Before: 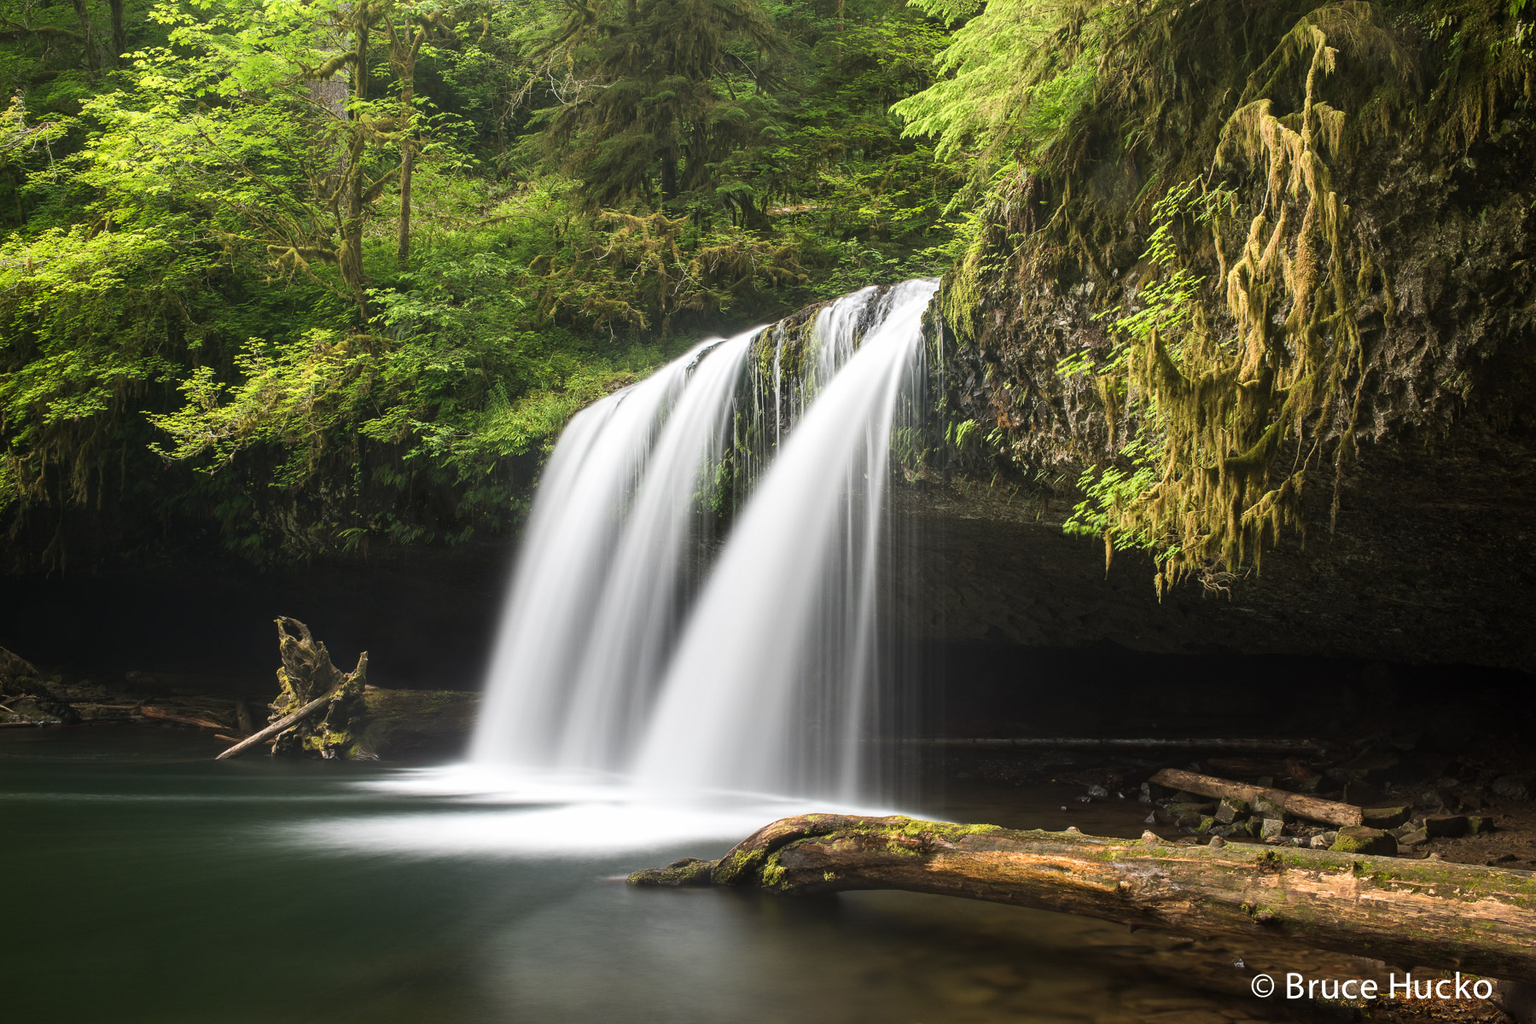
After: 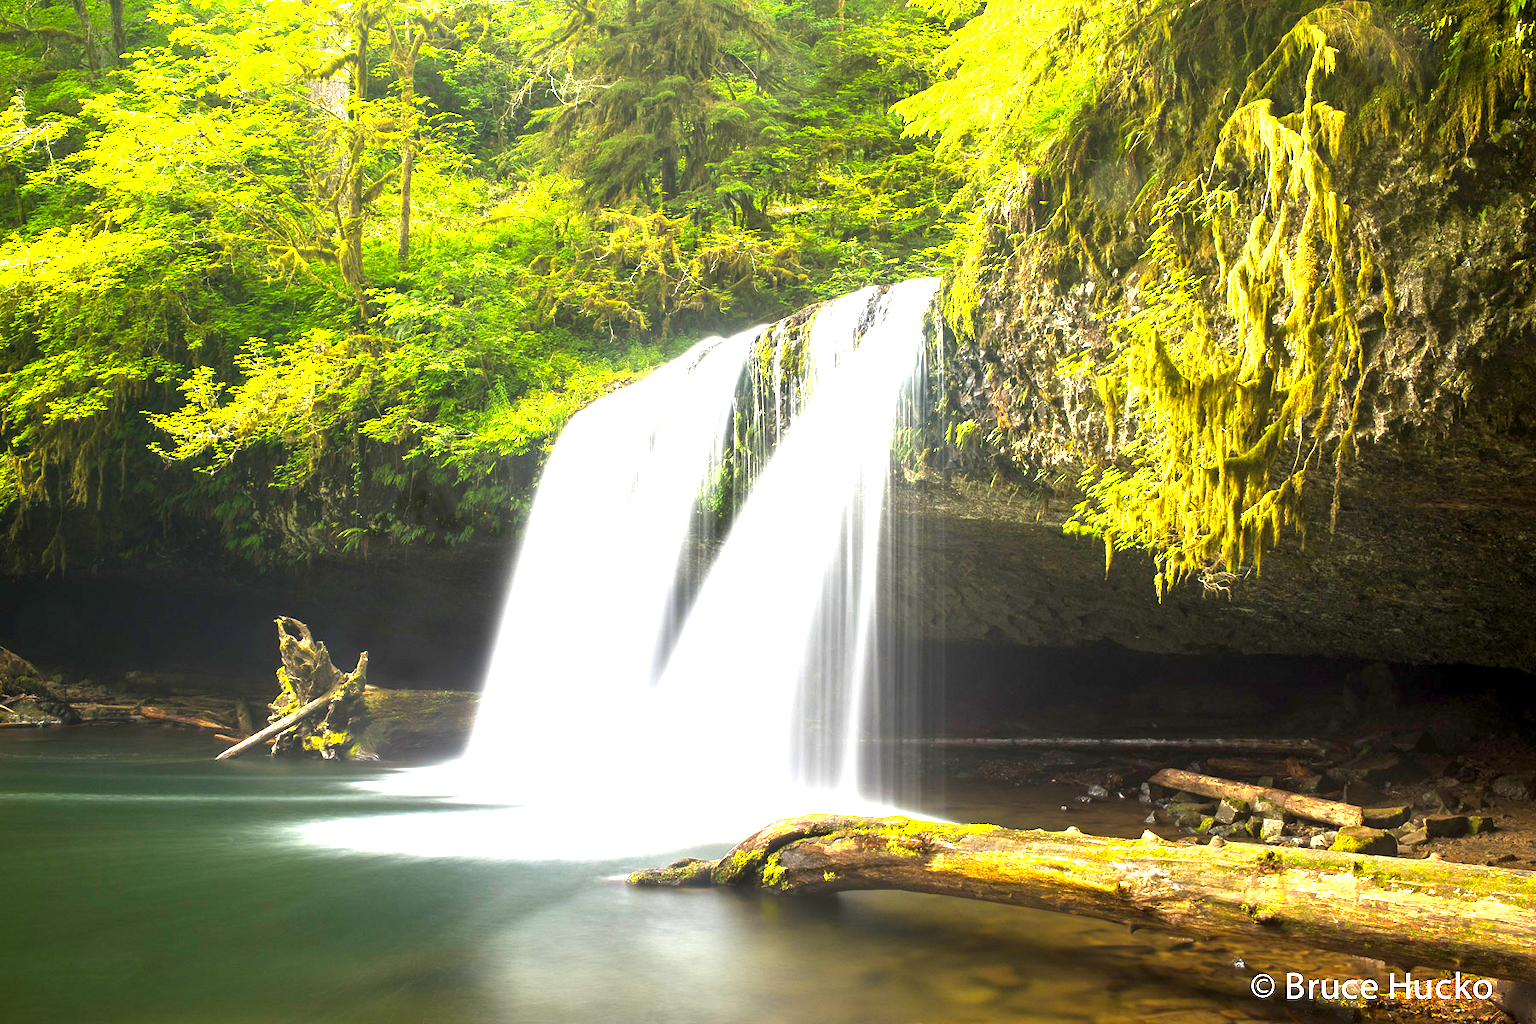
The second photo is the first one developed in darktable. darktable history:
exposure: black level correction 0.001, exposure 2 EV, compensate highlight preservation false
color balance rgb: linear chroma grading › global chroma 8.33%, perceptual saturation grading › global saturation 18.52%, global vibrance 7.87%
